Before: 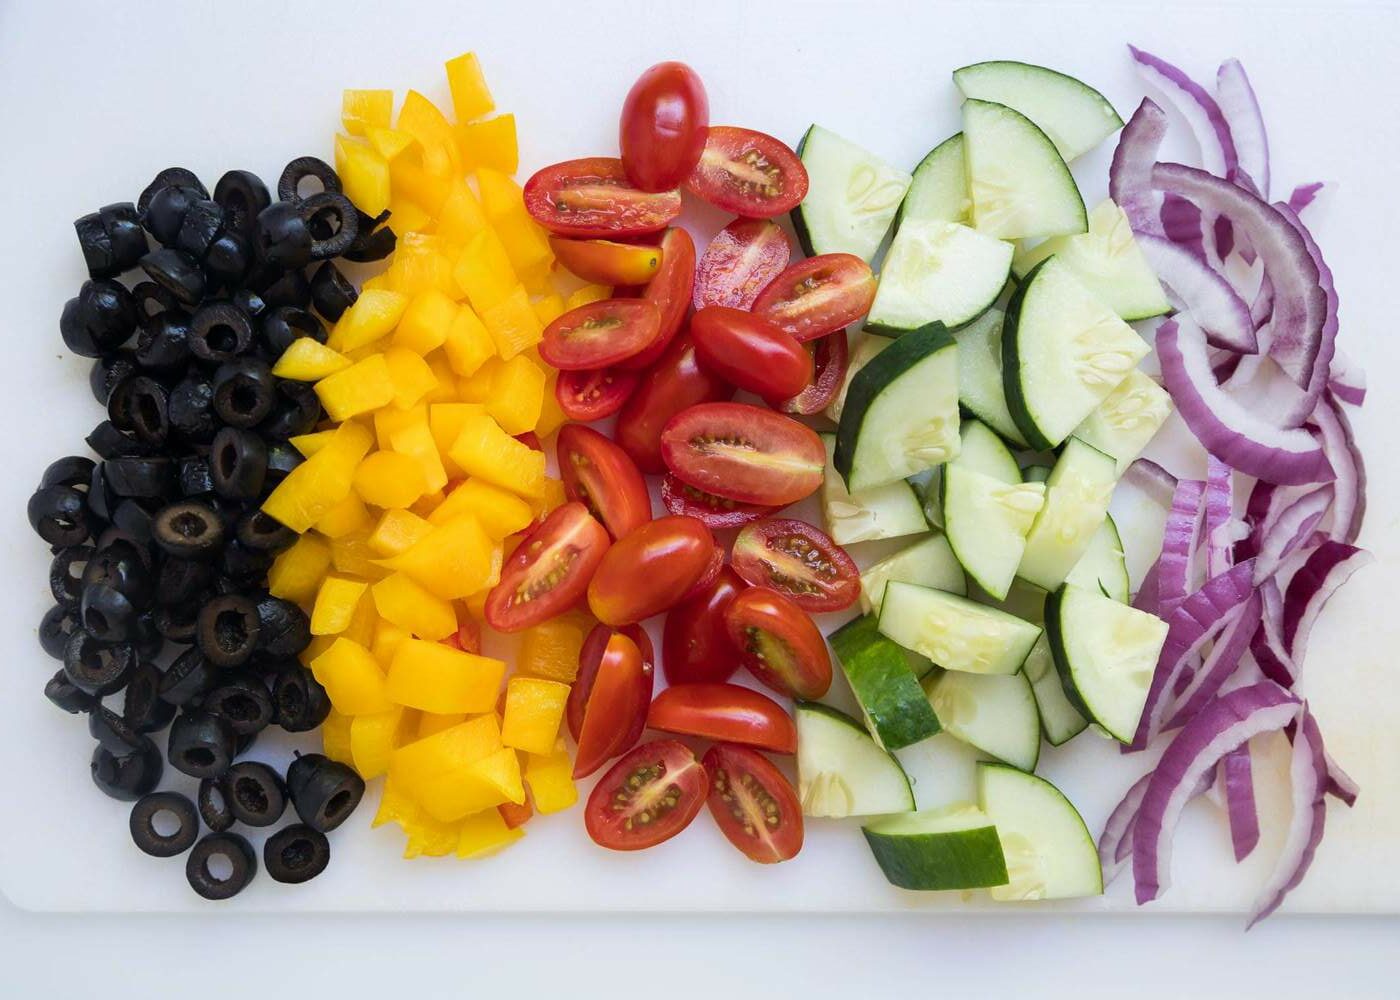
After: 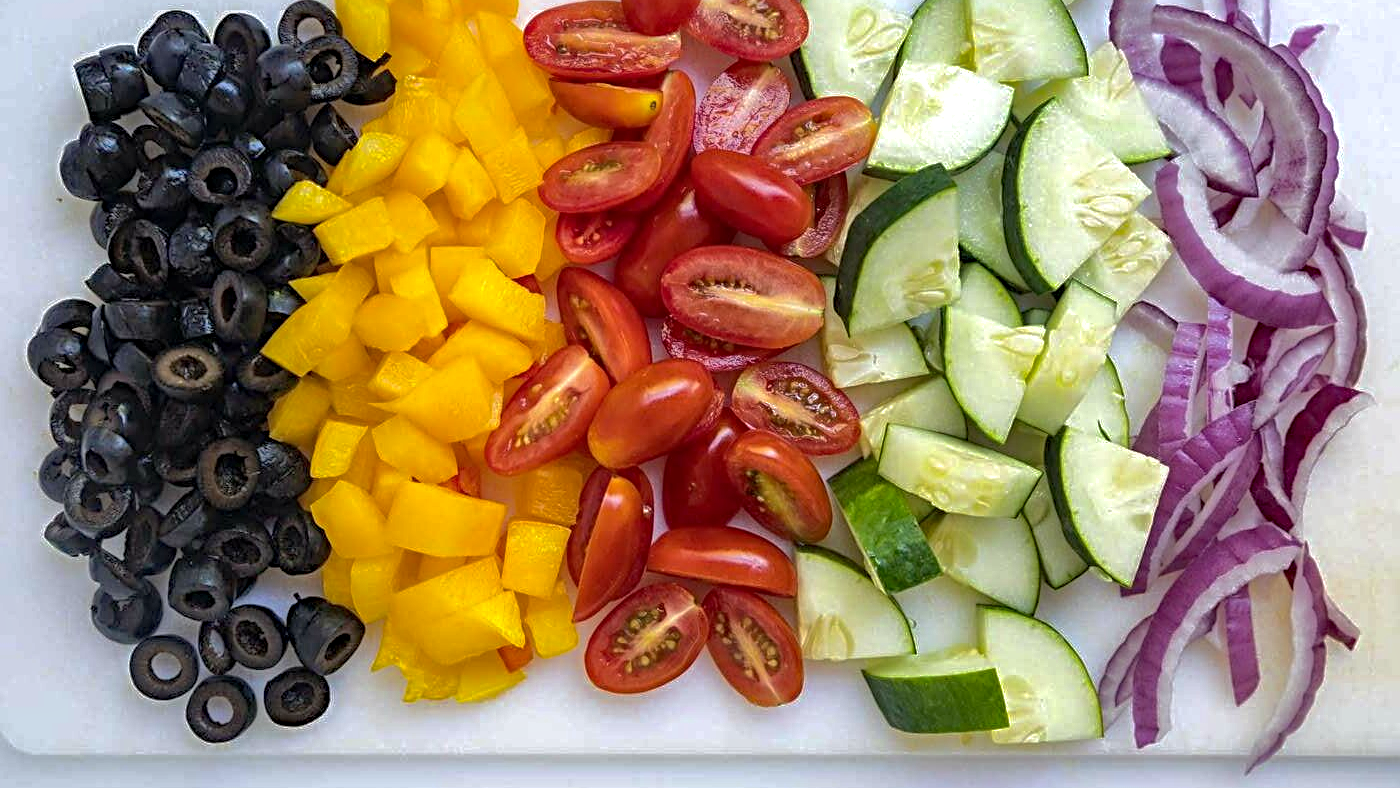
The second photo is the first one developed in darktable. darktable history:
crop and rotate: top 15.719%, bottom 5.424%
haze removal: compatibility mode true, adaptive false
exposure: exposure 0.227 EV, compensate highlight preservation false
local contrast: on, module defaults
color zones: curves: ch0 [(0.068, 0.464) (0.25, 0.5) (0.48, 0.508) (0.75, 0.536) (0.886, 0.476) (0.967, 0.456)]; ch1 [(0.066, 0.456) (0.25, 0.5) (0.616, 0.508) (0.746, 0.56) (0.934, 0.444)]
shadows and highlights: shadows 40.05, highlights -60.02
sharpen: radius 3.948
